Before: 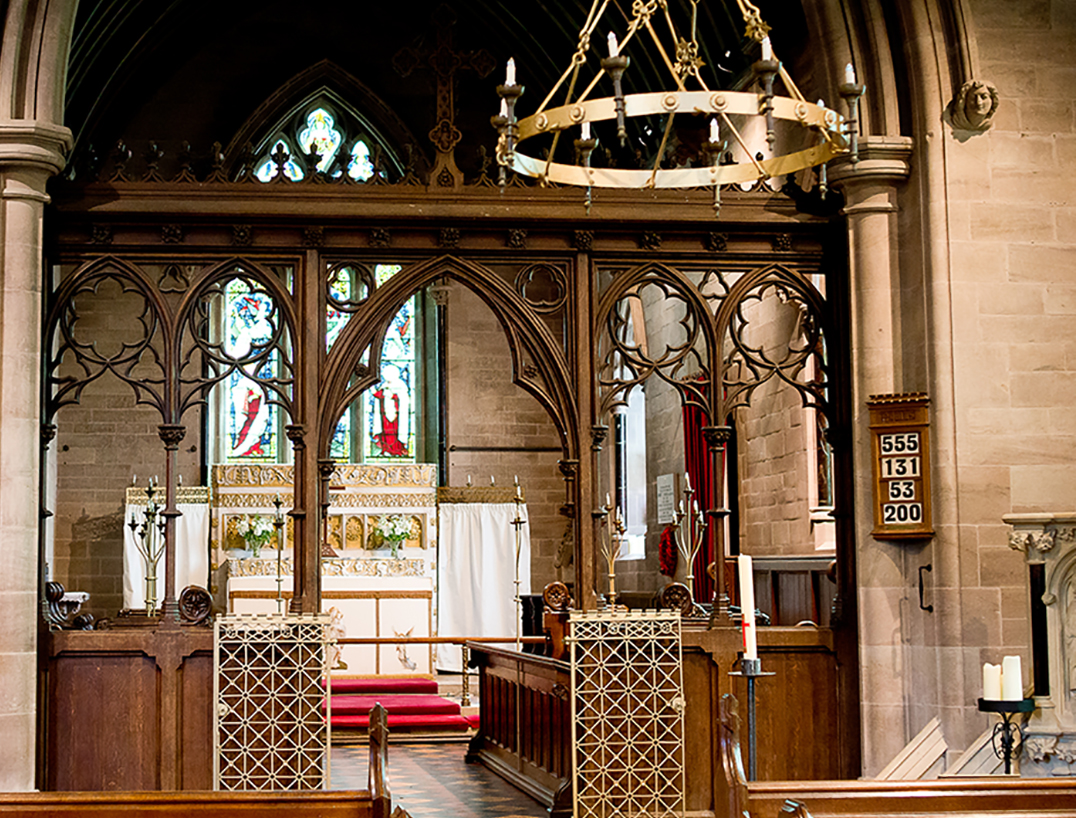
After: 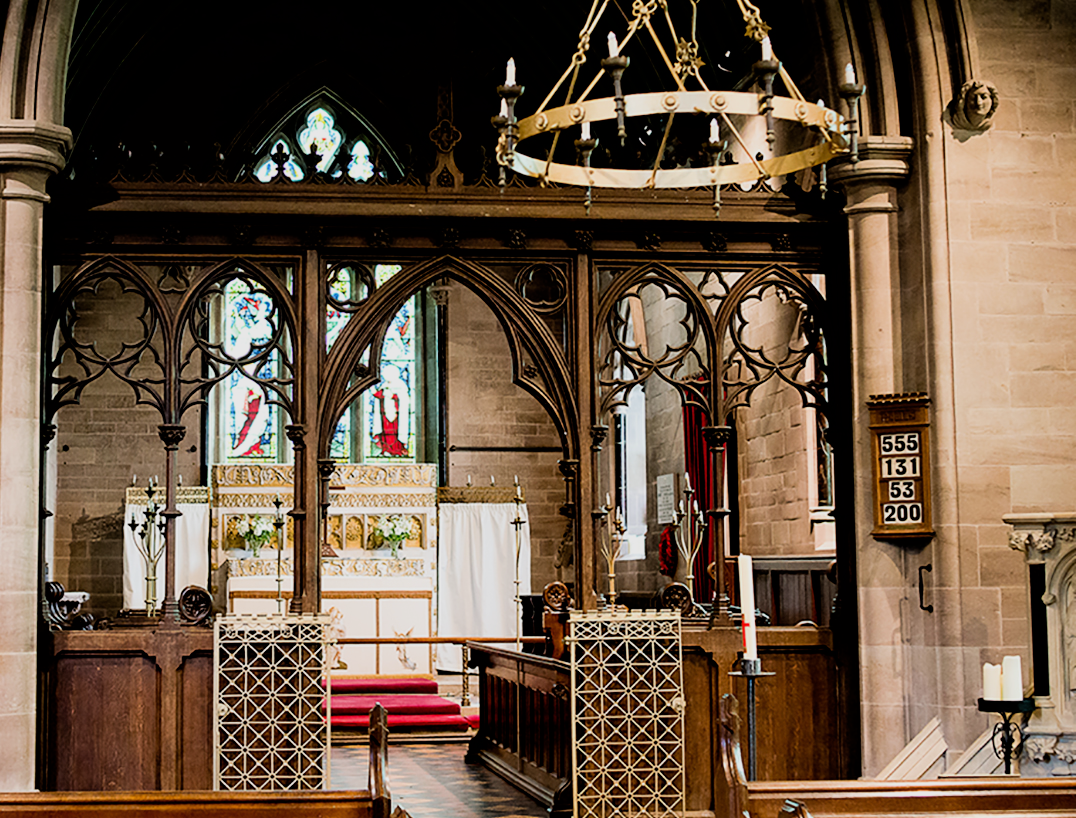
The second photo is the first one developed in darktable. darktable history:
filmic rgb: black relative exposure -5.07 EV, white relative exposure 3.53 EV, hardness 3.19, contrast 1.186, highlights saturation mix -30.57%
